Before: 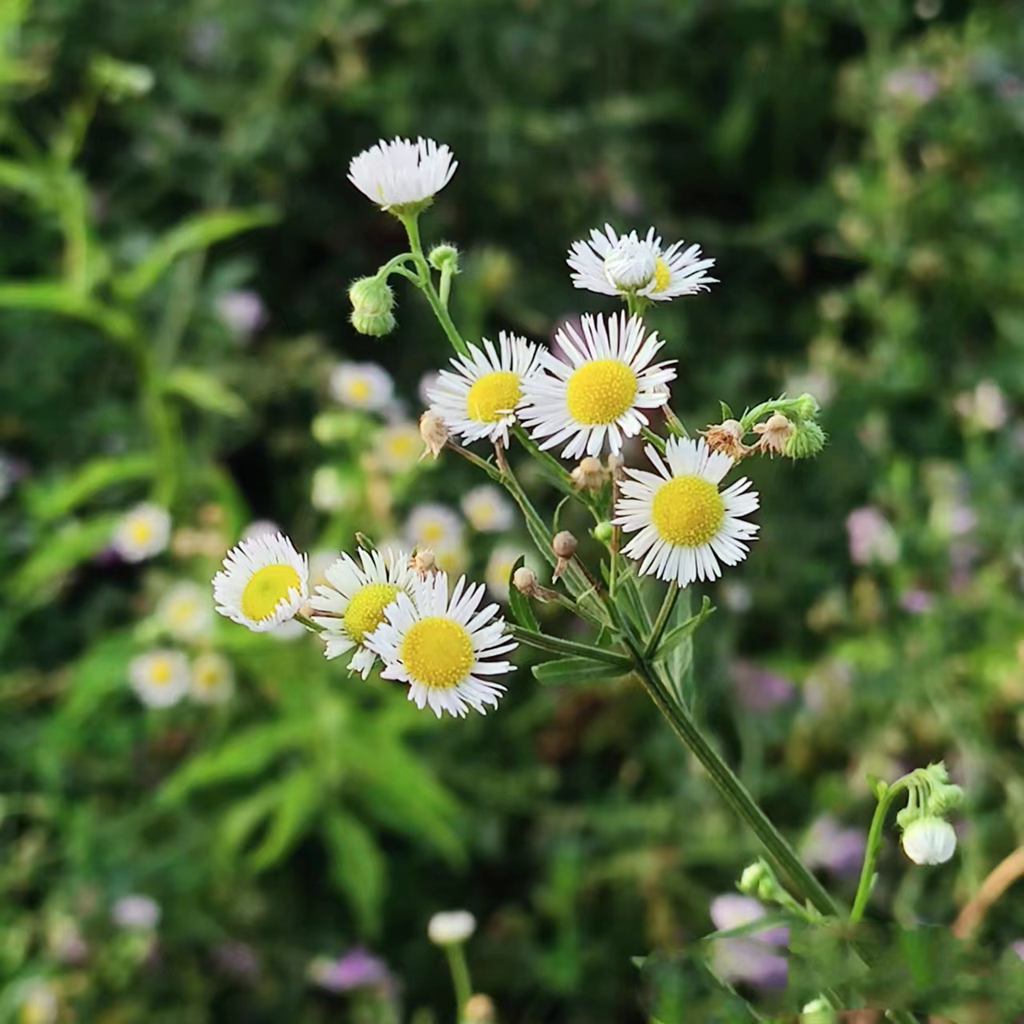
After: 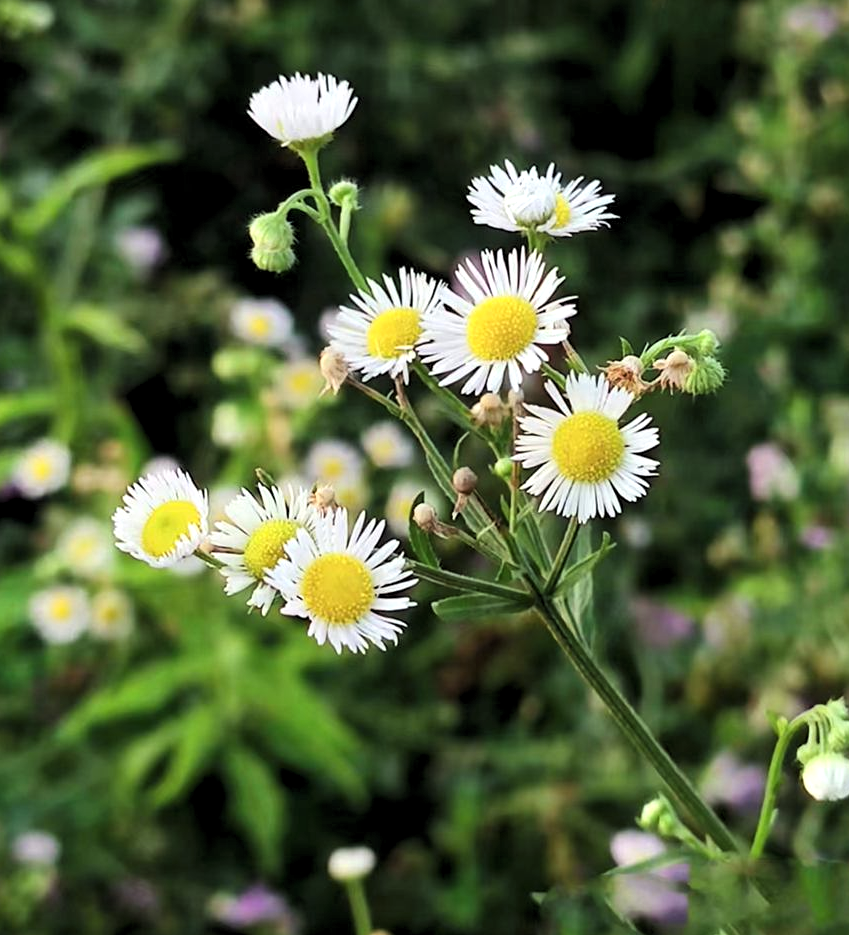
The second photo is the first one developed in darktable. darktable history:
levels: levels [0.062, 0.494, 0.925]
crop: left 9.838%, top 6.277%, right 7.167%, bottom 2.354%
